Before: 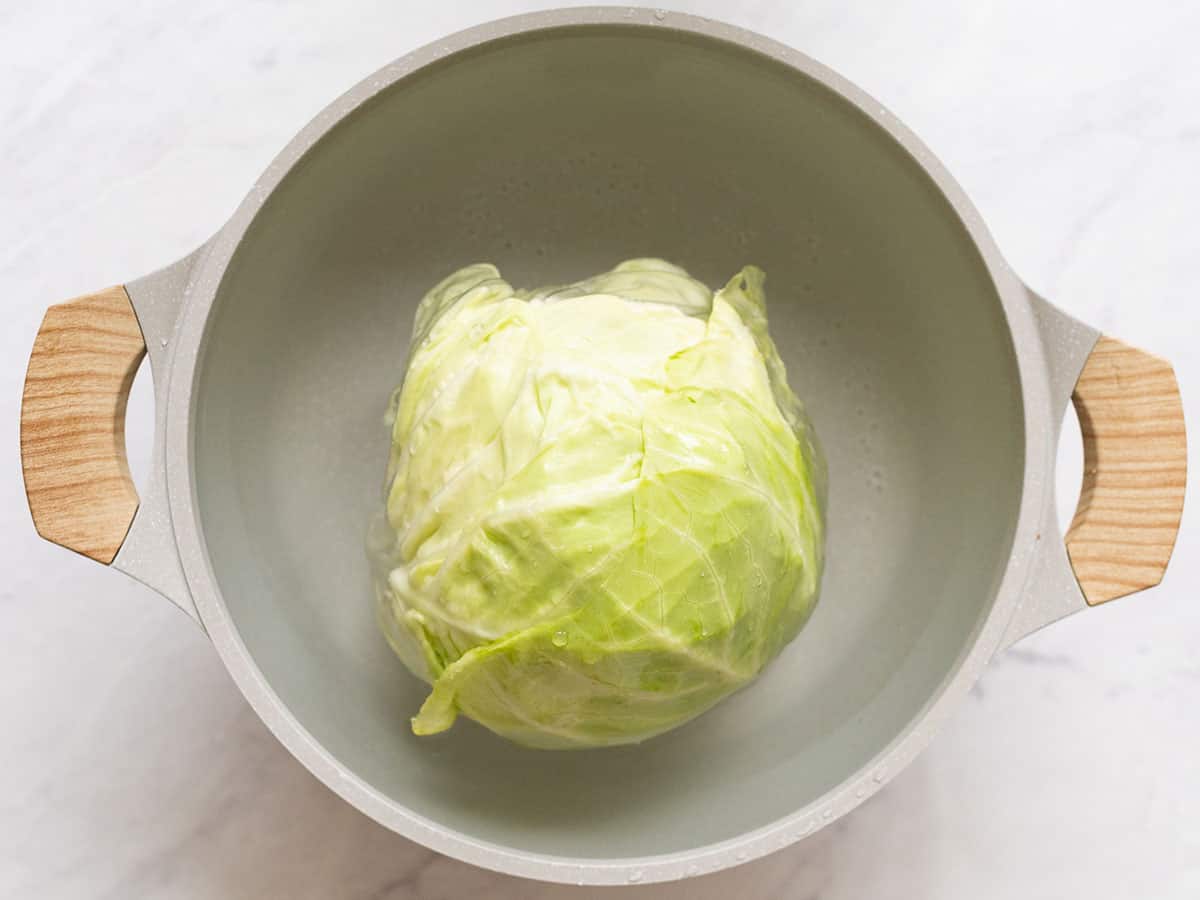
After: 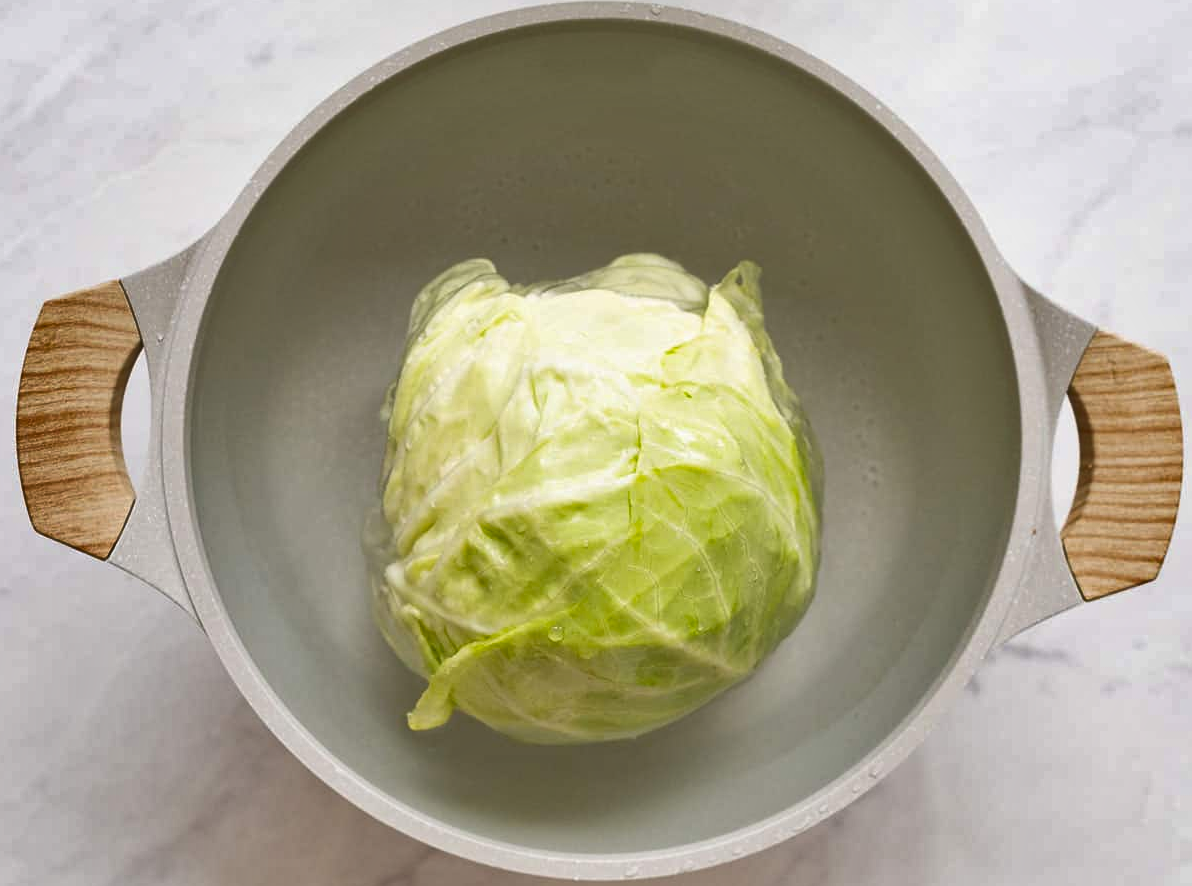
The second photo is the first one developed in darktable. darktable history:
crop: left 0.415%, top 0.662%, right 0.175%, bottom 0.815%
shadows and highlights: radius 102.7, shadows 50.64, highlights -63.87, soften with gaussian
